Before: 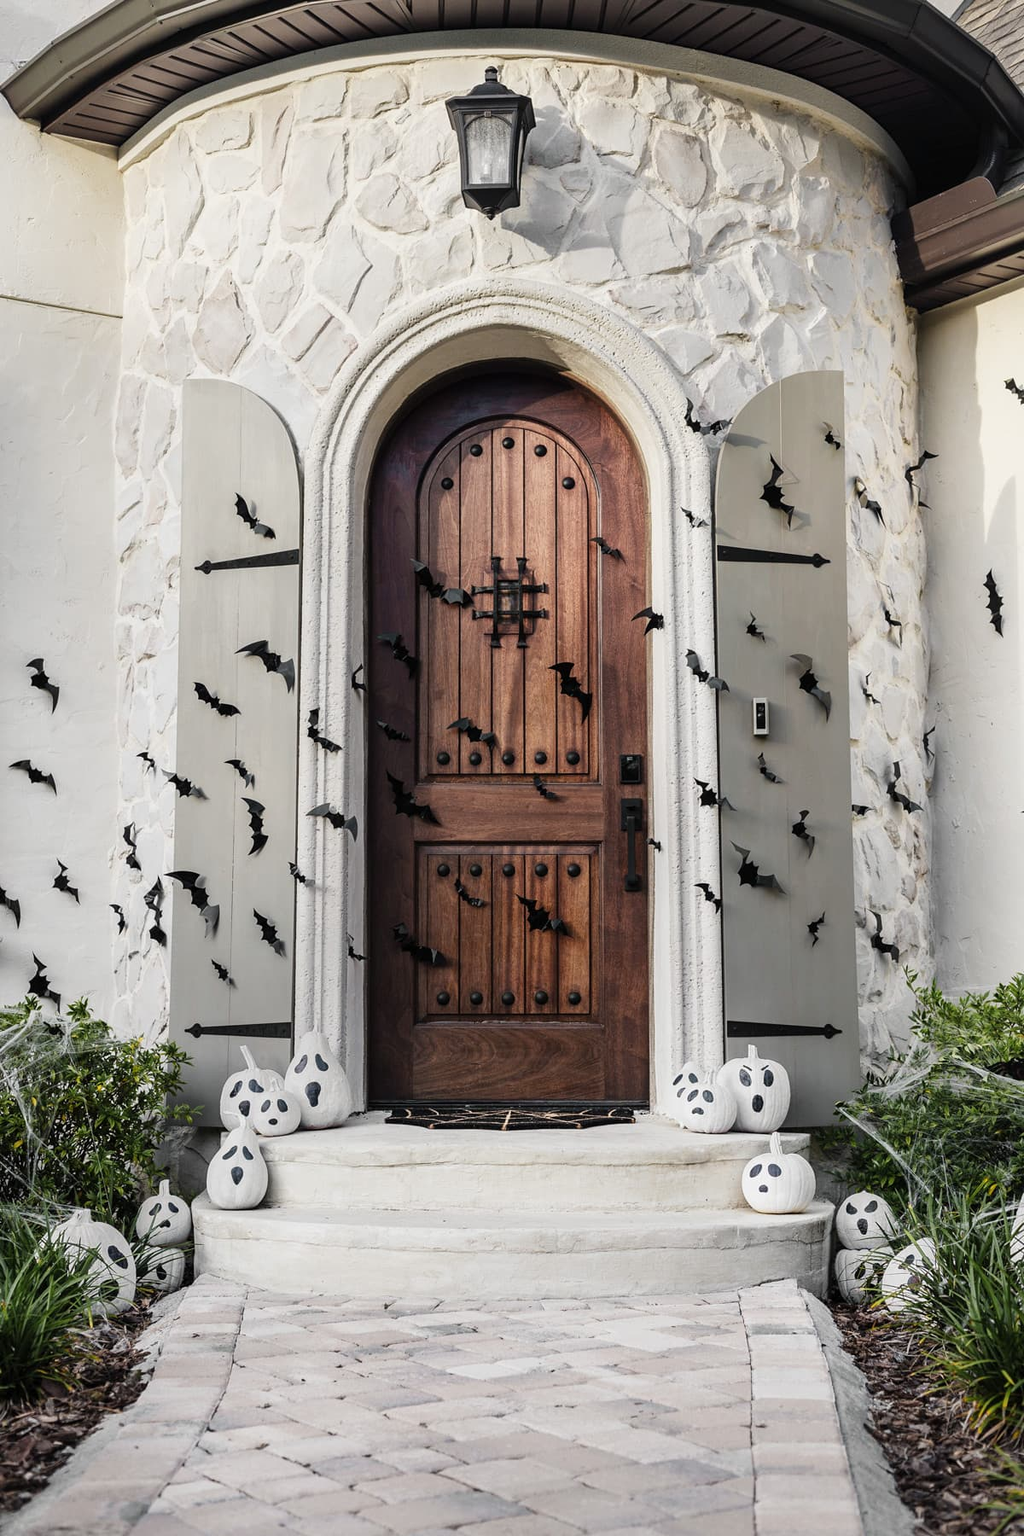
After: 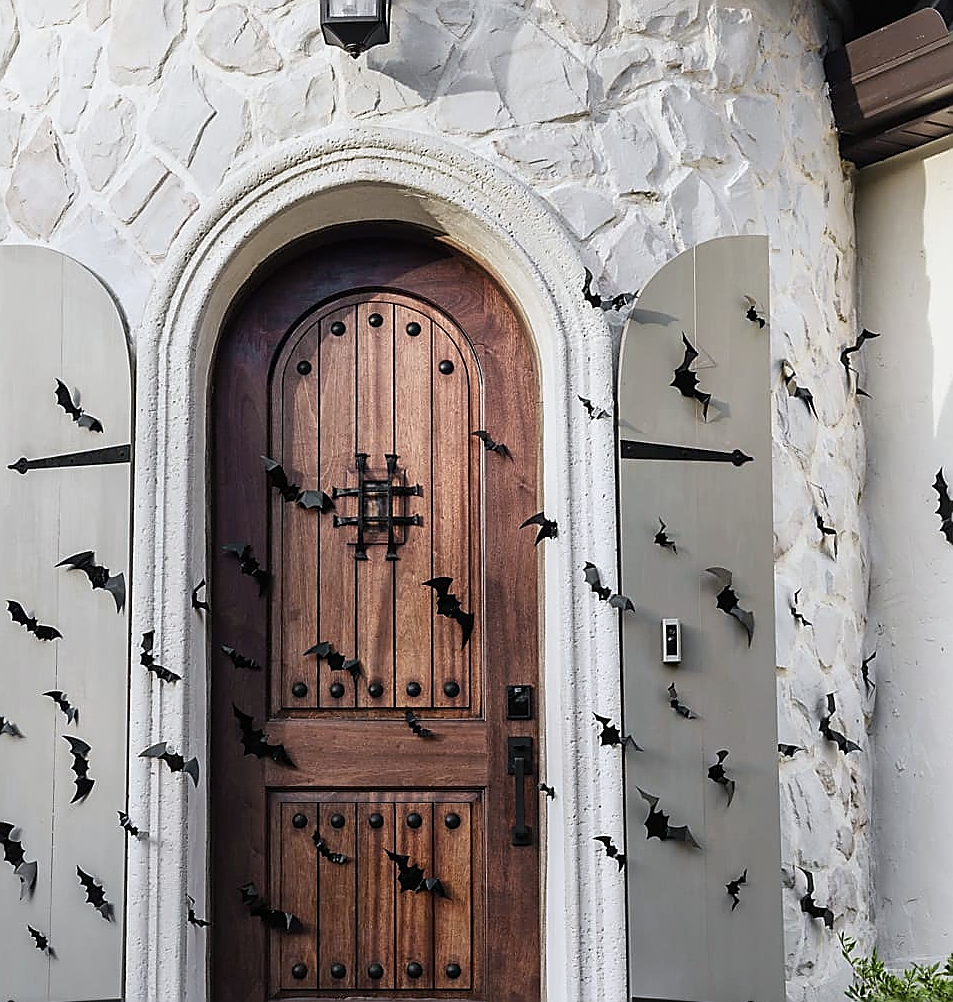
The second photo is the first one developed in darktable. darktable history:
white balance: red 0.983, blue 1.036
crop: left 18.38%, top 11.092%, right 2.134%, bottom 33.217%
sharpen: radius 1.4, amount 1.25, threshold 0.7
